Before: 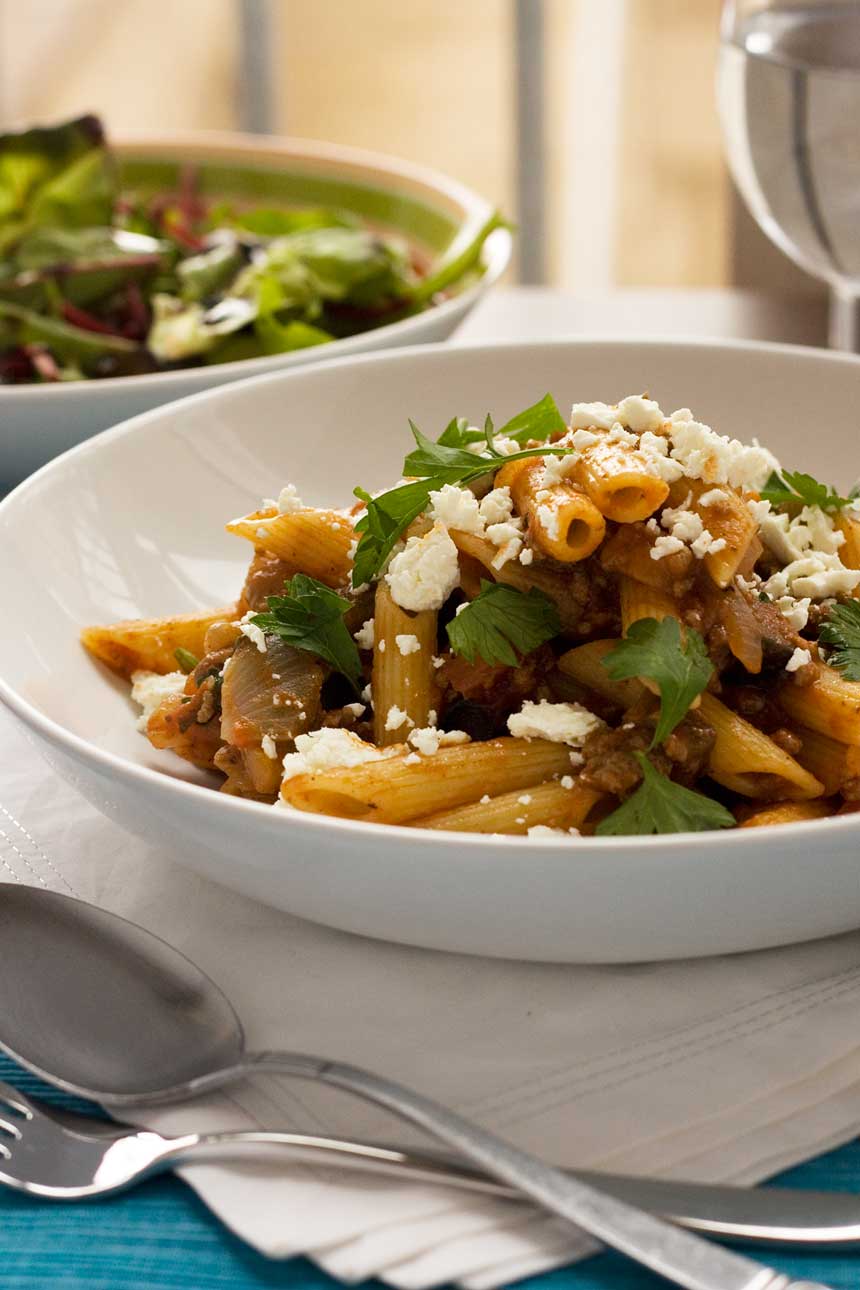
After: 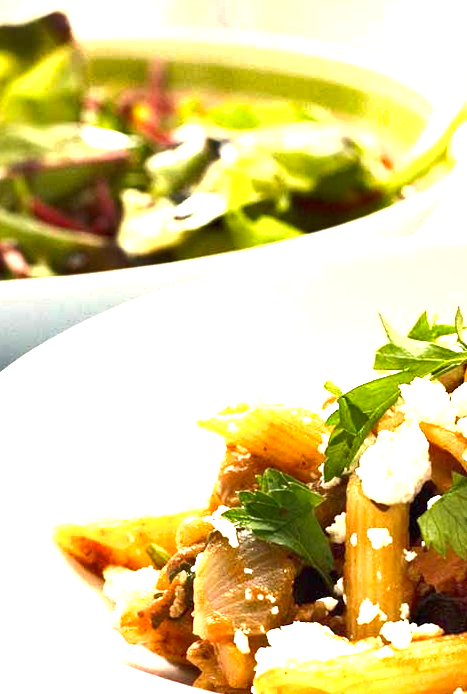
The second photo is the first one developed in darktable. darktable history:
exposure: black level correction 0, exposure 1.975 EV, compensate exposure bias true, compensate highlight preservation false
rotate and perspective: rotation -0.45°, automatic cropping original format, crop left 0.008, crop right 0.992, crop top 0.012, crop bottom 0.988
shadows and highlights: shadows 52.34, highlights -28.23, soften with gaussian
crop and rotate: left 3.047%, top 7.509%, right 42.236%, bottom 37.598%
